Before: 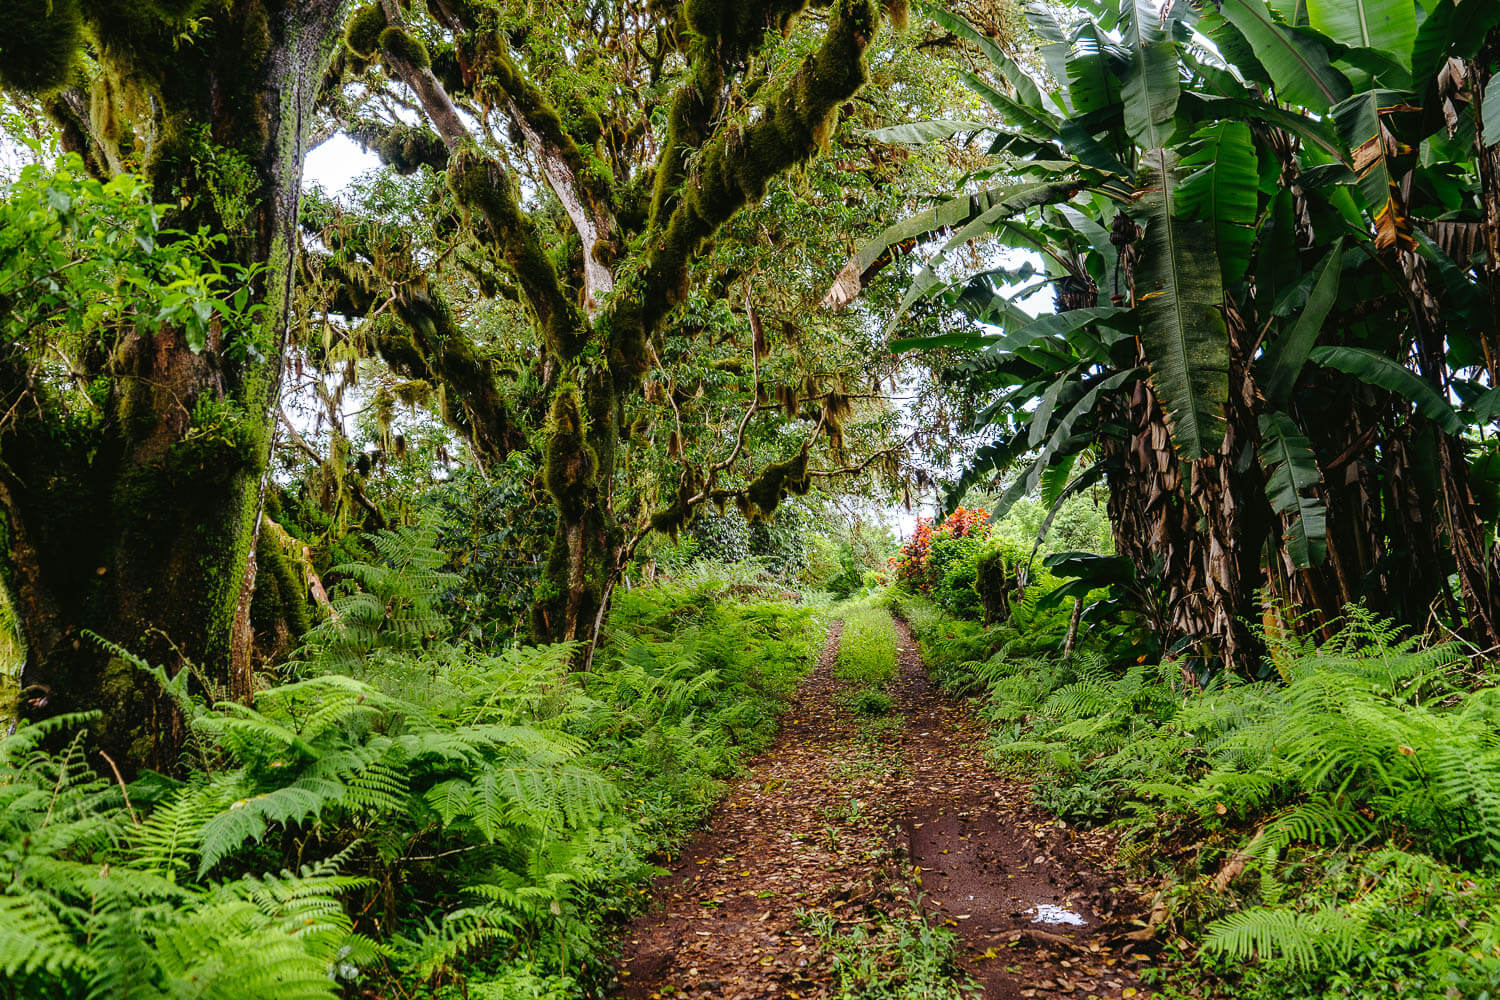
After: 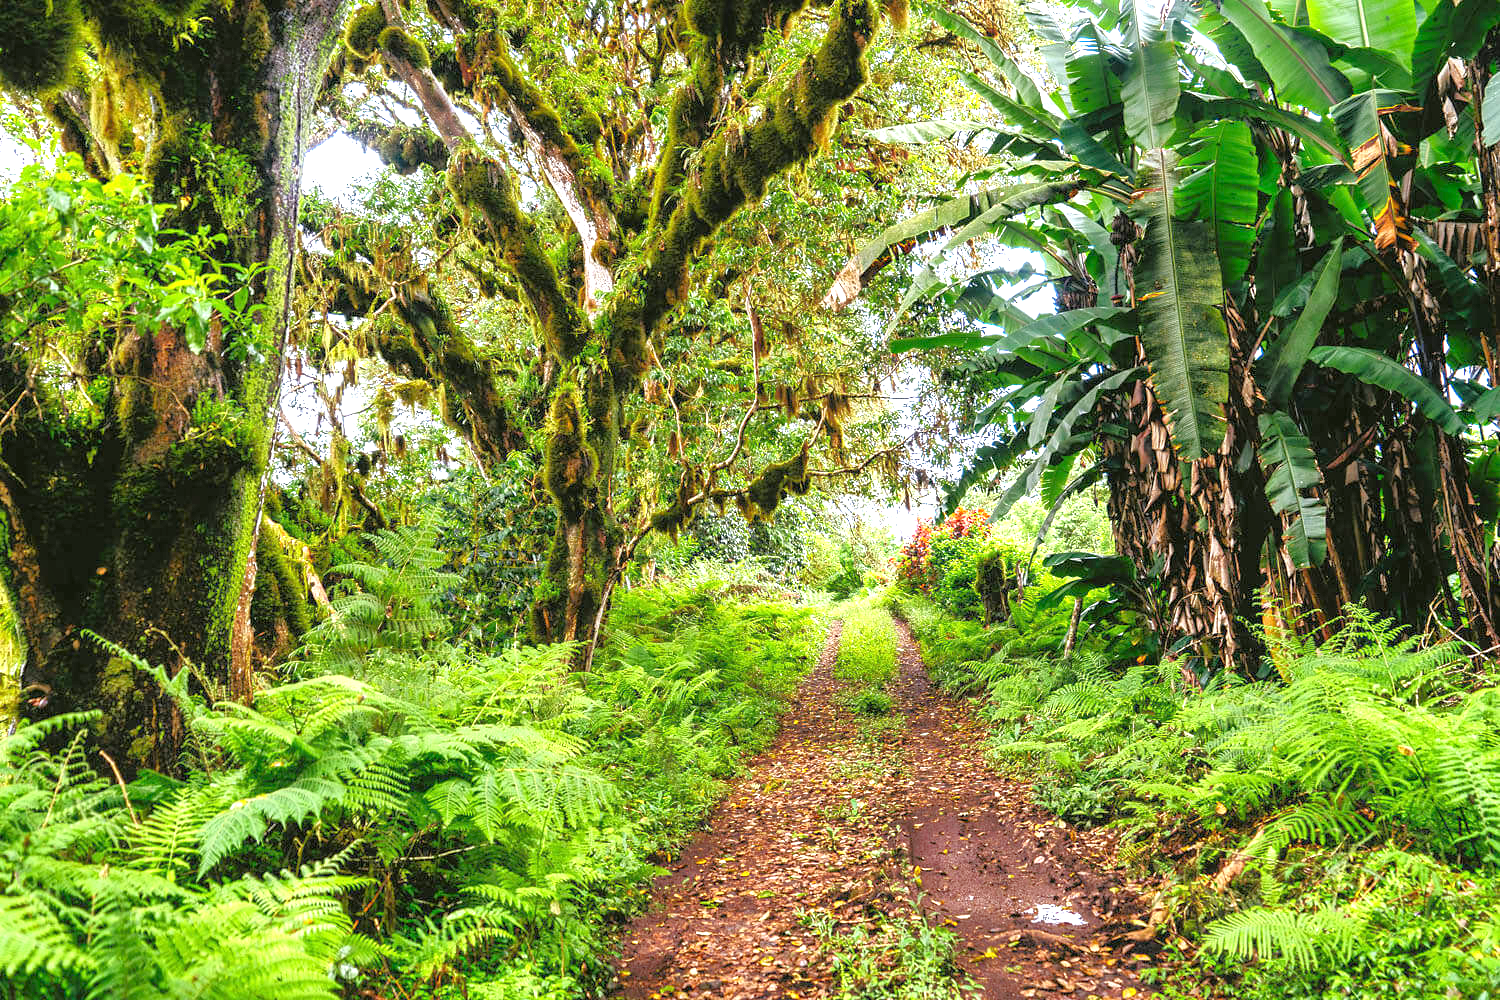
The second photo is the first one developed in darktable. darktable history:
exposure: exposure 1.137 EV, compensate exposure bias true, compensate highlight preservation false
tone equalizer: -7 EV 0.143 EV, -6 EV 0.624 EV, -5 EV 1.17 EV, -4 EV 1.31 EV, -3 EV 1.13 EV, -2 EV 0.6 EV, -1 EV 0.155 EV
